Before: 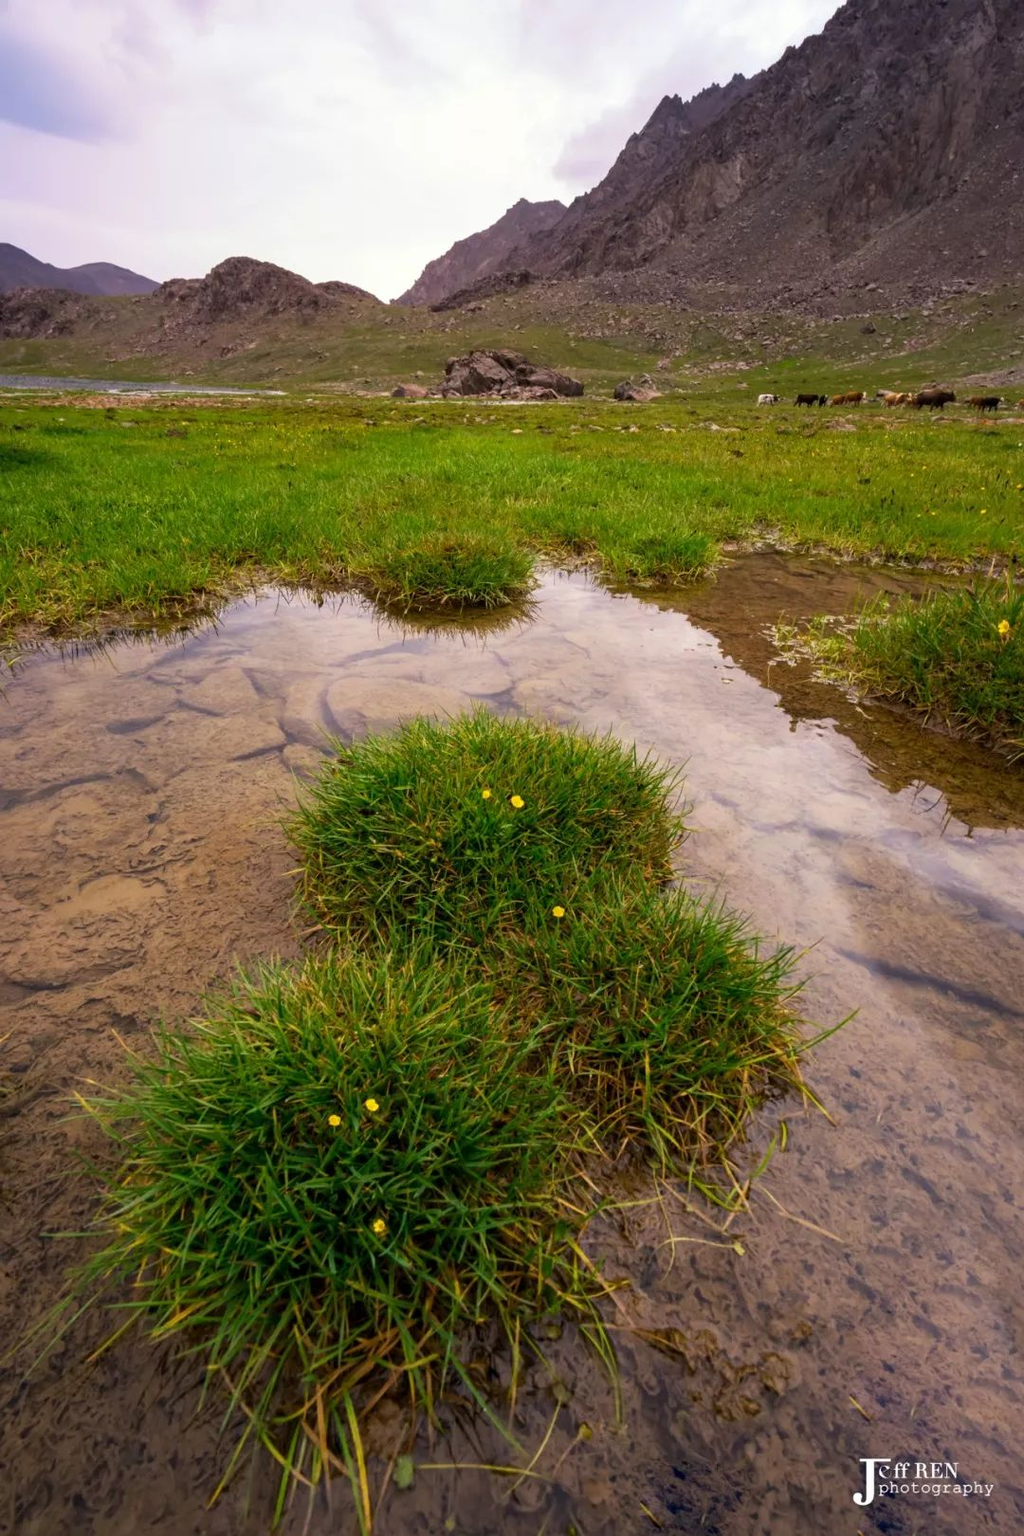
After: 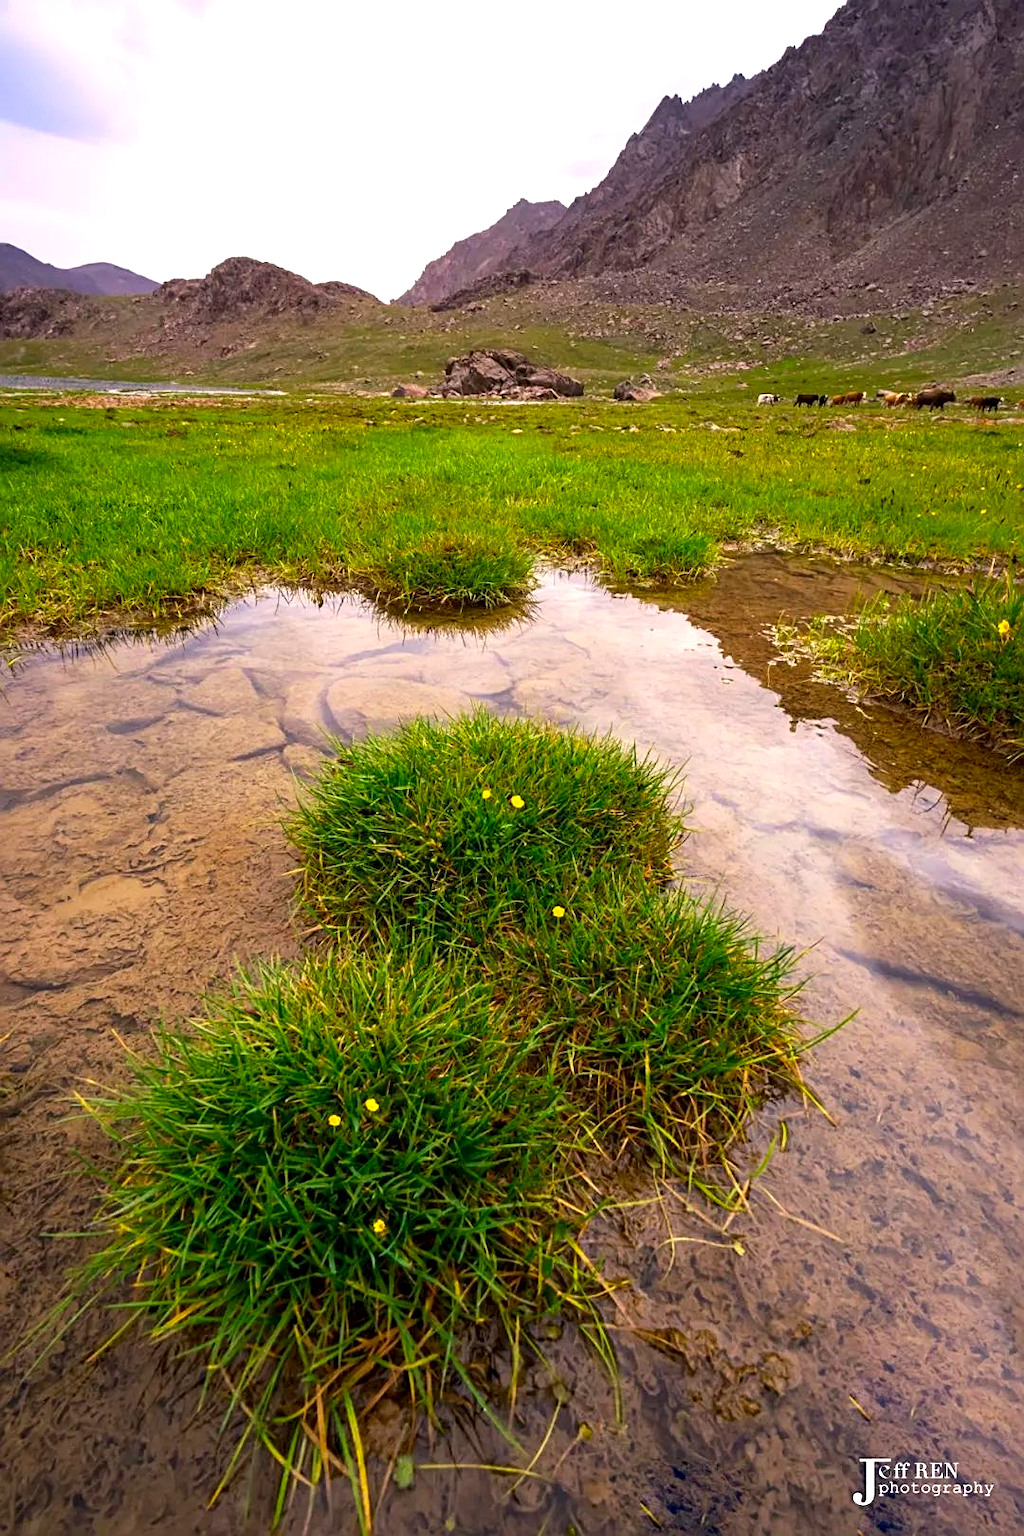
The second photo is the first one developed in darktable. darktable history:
sharpen: radius 2.197, amount 0.379, threshold 0.082
contrast brightness saturation: contrast 0.082, saturation 0.203
exposure: black level correction 0.001, exposure 0.5 EV, compensate highlight preservation false
